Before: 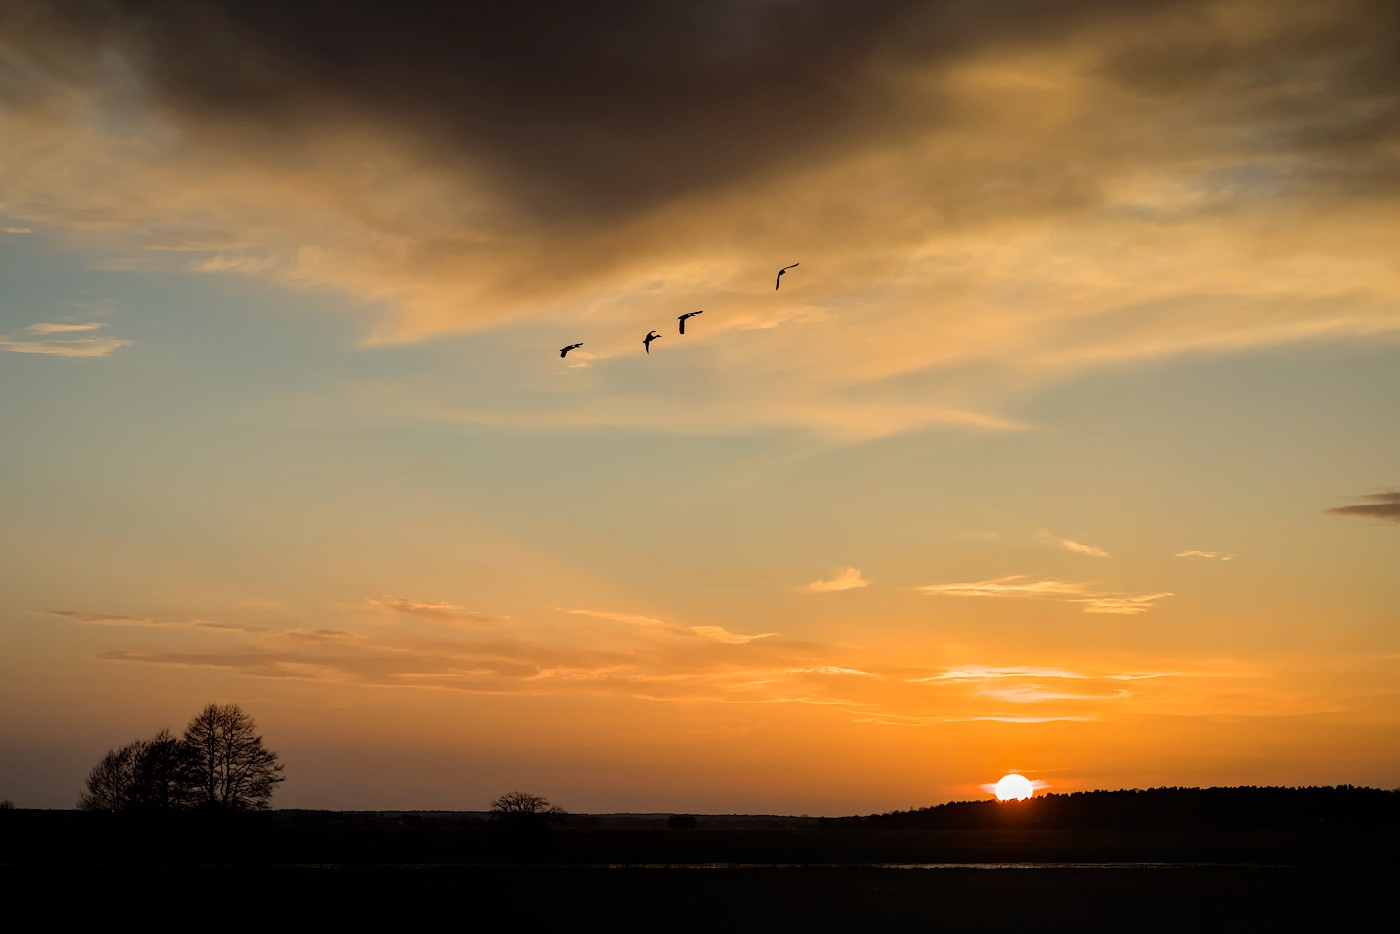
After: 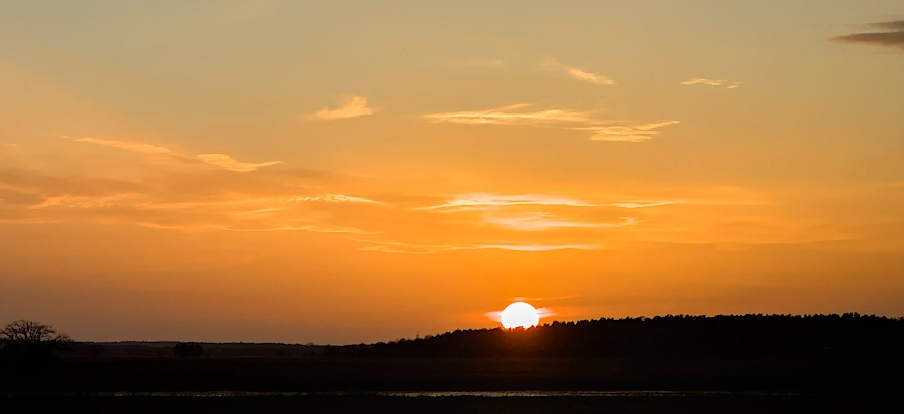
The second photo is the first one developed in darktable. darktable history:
crop and rotate: left 35.377%, top 50.717%, bottom 4.879%
